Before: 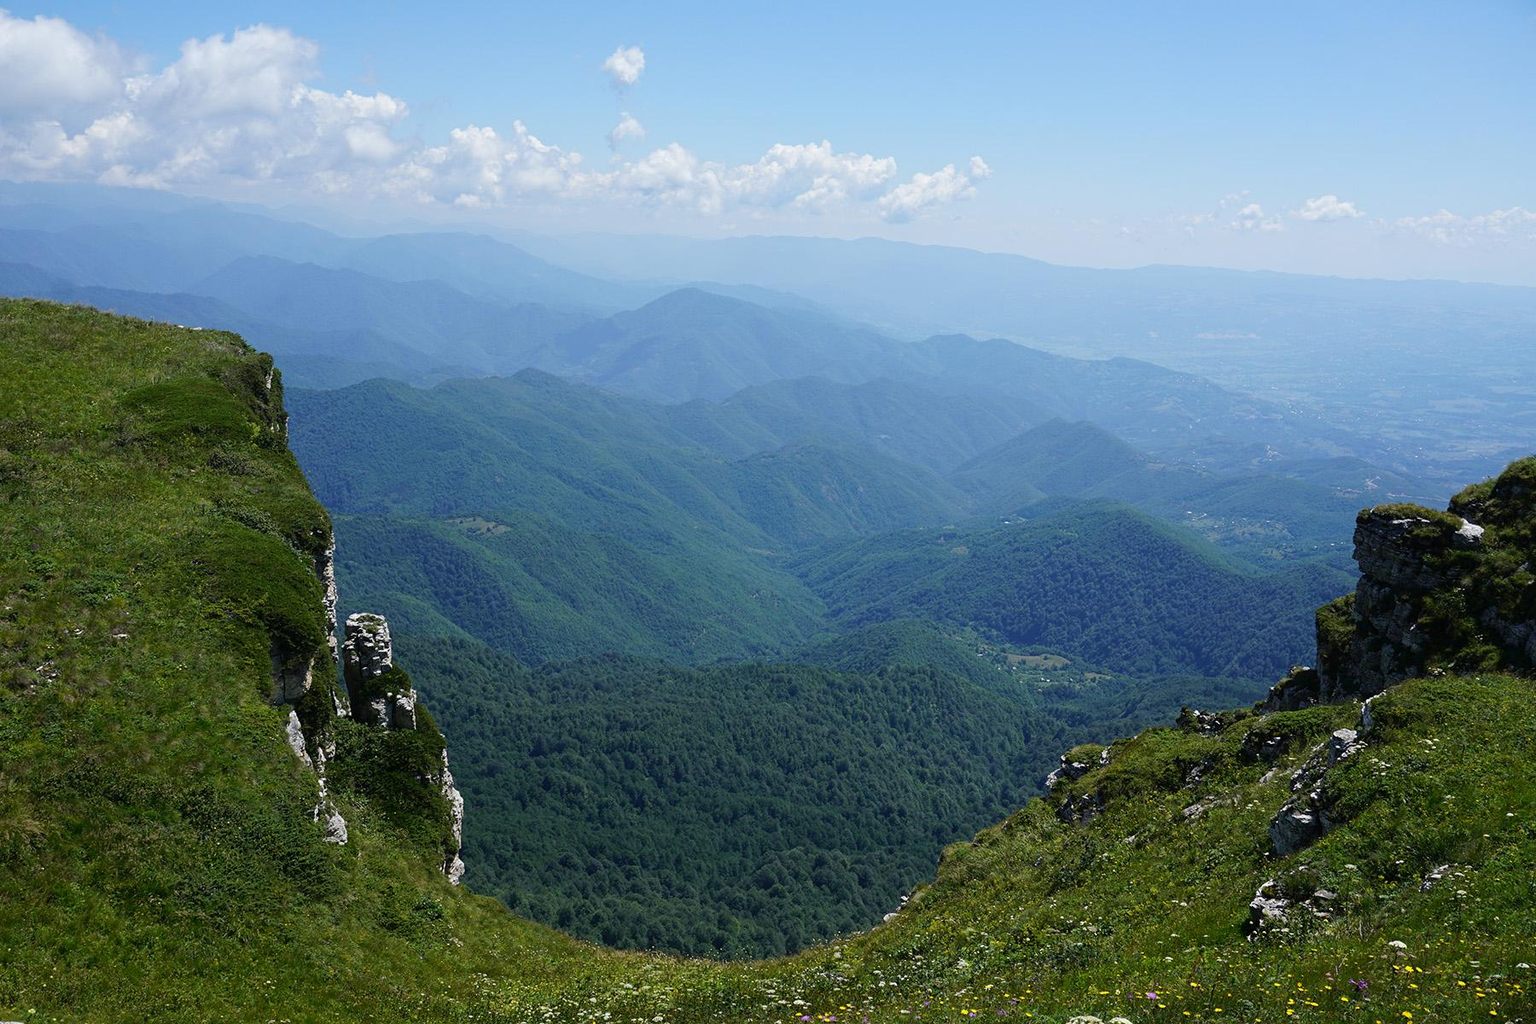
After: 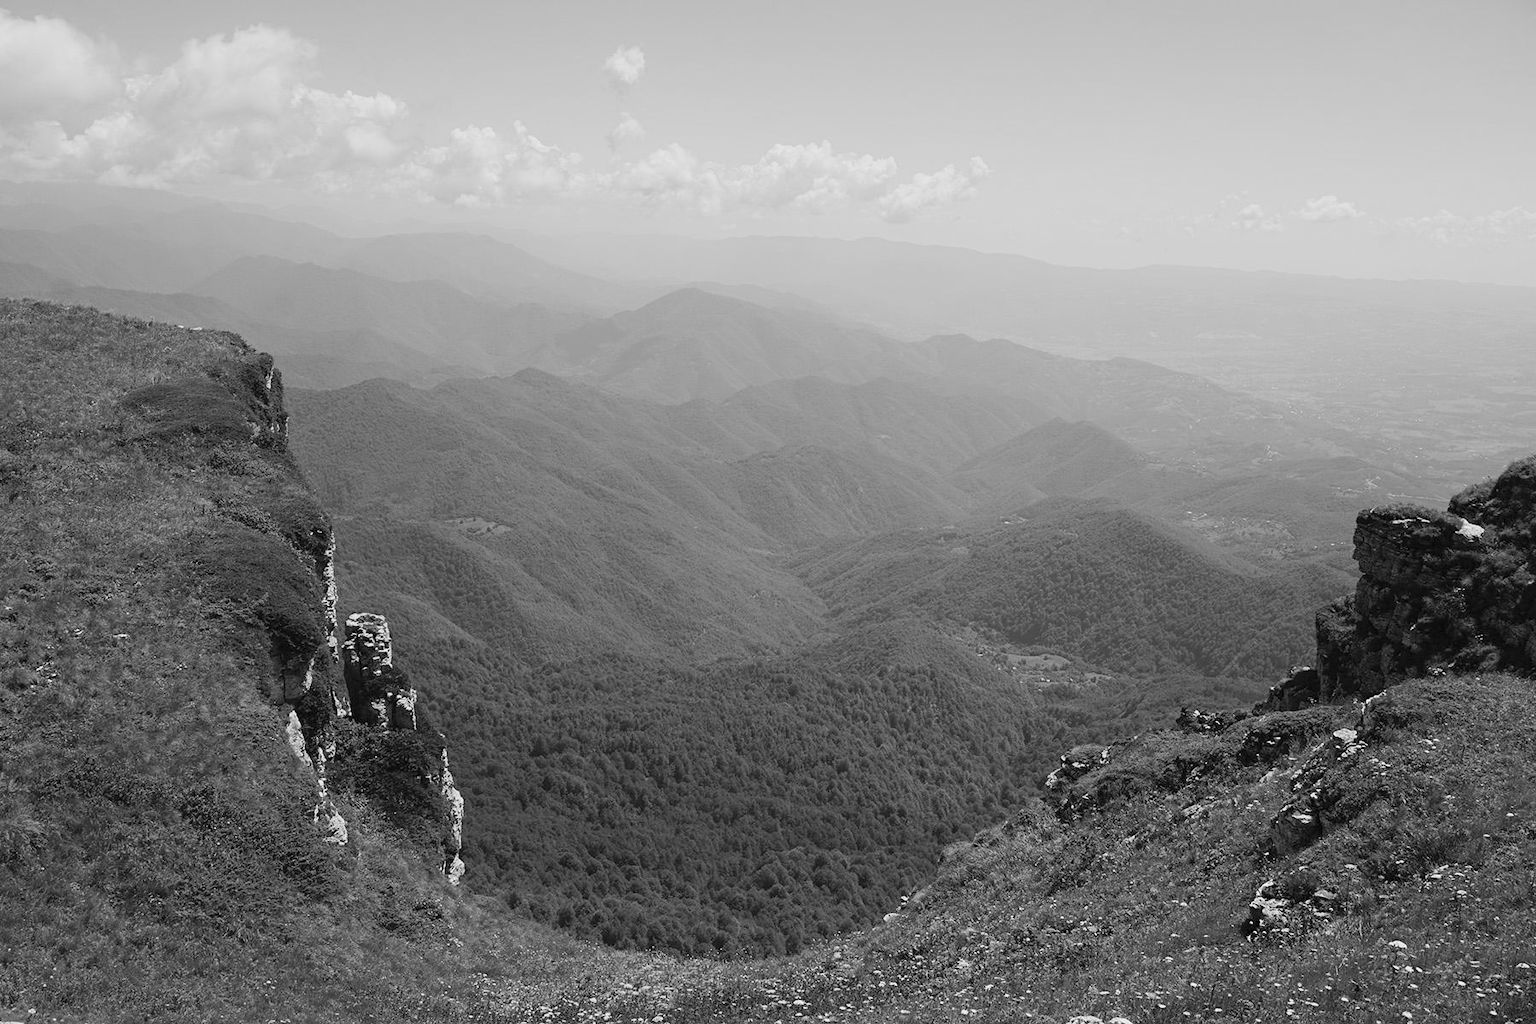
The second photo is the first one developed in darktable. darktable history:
white balance: red 0.988, blue 1.017
monochrome: a -74.22, b 78.2
contrast brightness saturation: contrast 0.14, brightness 0.21
